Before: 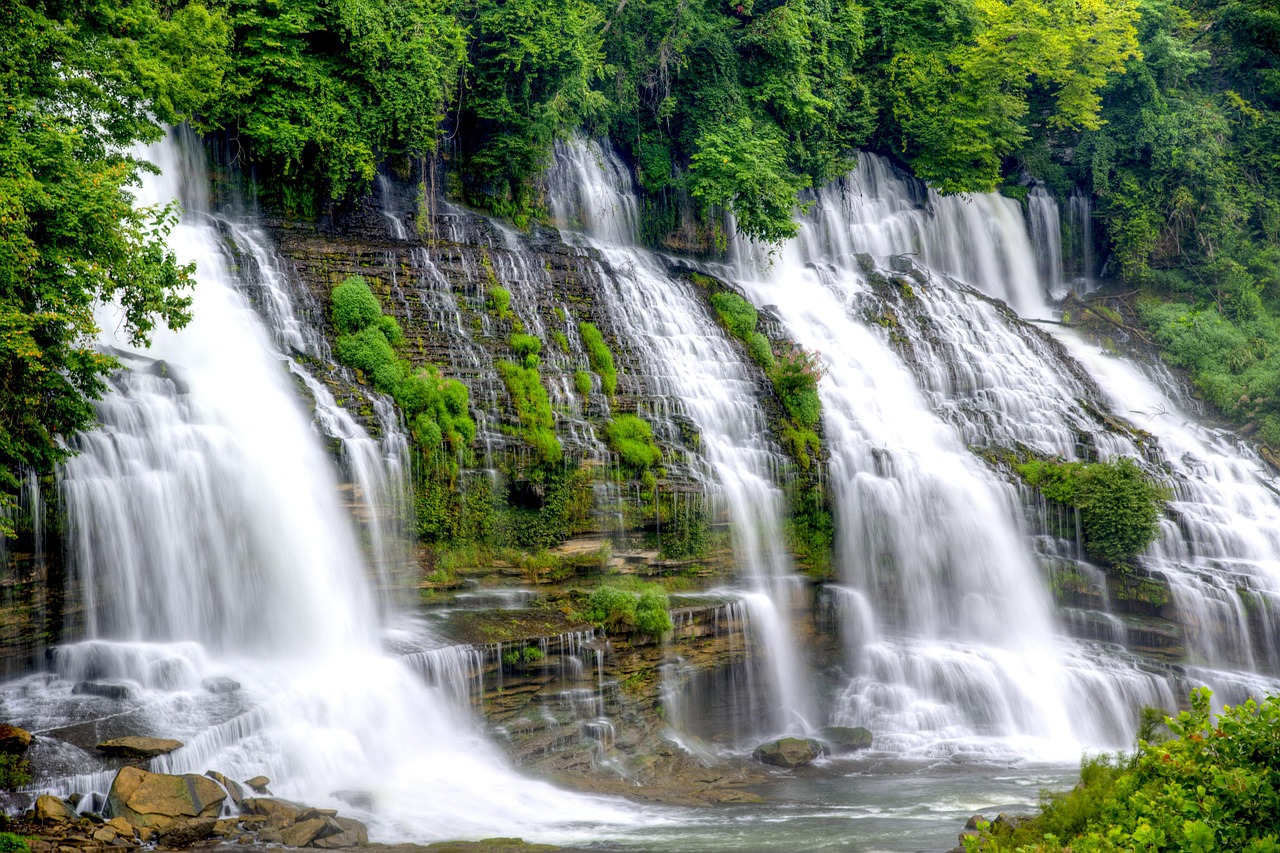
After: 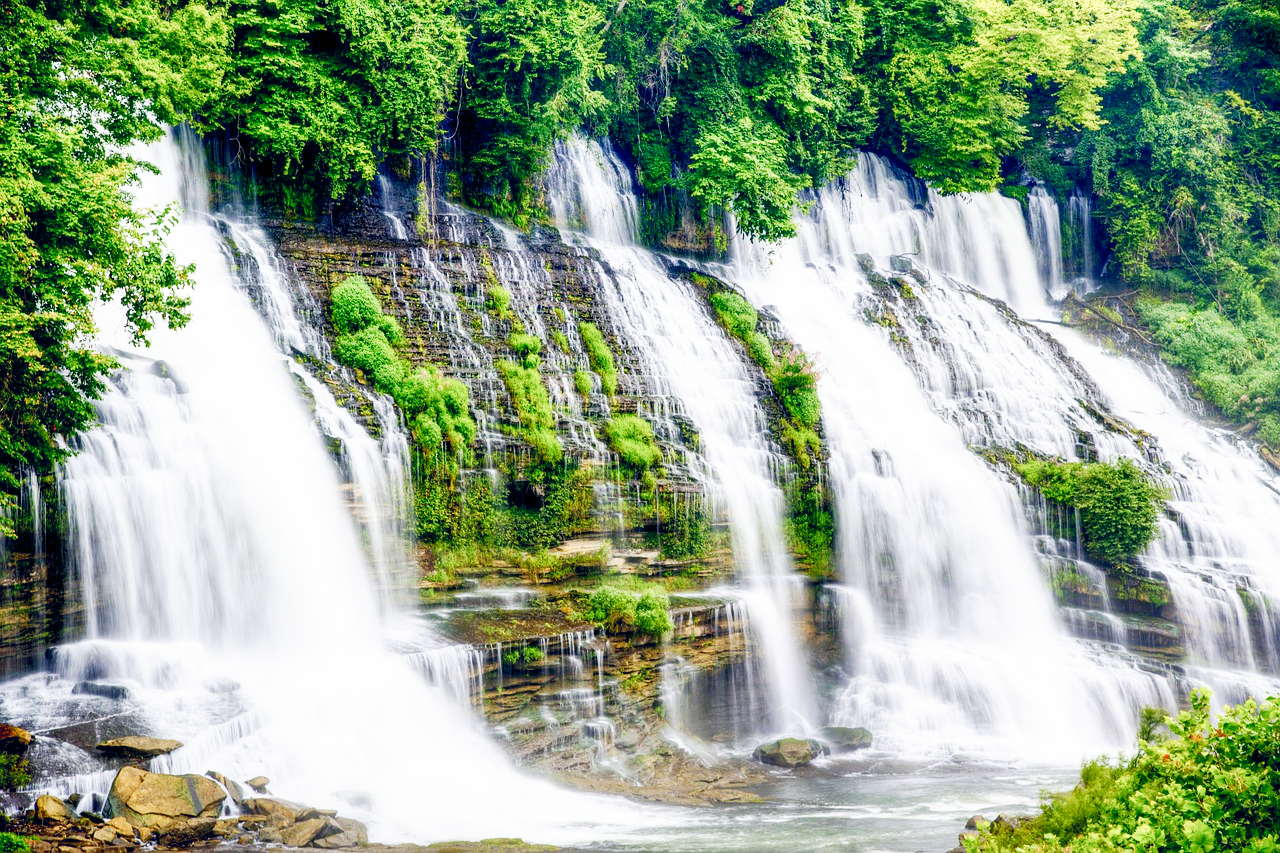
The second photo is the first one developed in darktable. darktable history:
base curve: curves: ch0 [(0, 0) (0.007, 0.004) (0.027, 0.03) (0.046, 0.07) (0.207, 0.54) (0.442, 0.872) (0.673, 0.972) (1, 1)], preserve colors none
color balance rgb: global offset › chroma 0.056%, global offset › hue 253.53°, perceptual saturation grading › global saturation -10.523%, perceptual saturation grading › highlights -27.164%, perceptual saturation grading › shadows 20.836%, perceptual brilliance grading › global brilliance -18.201%, perceptual brilliance grading › highlights 28.817%, contrast -29.506%
